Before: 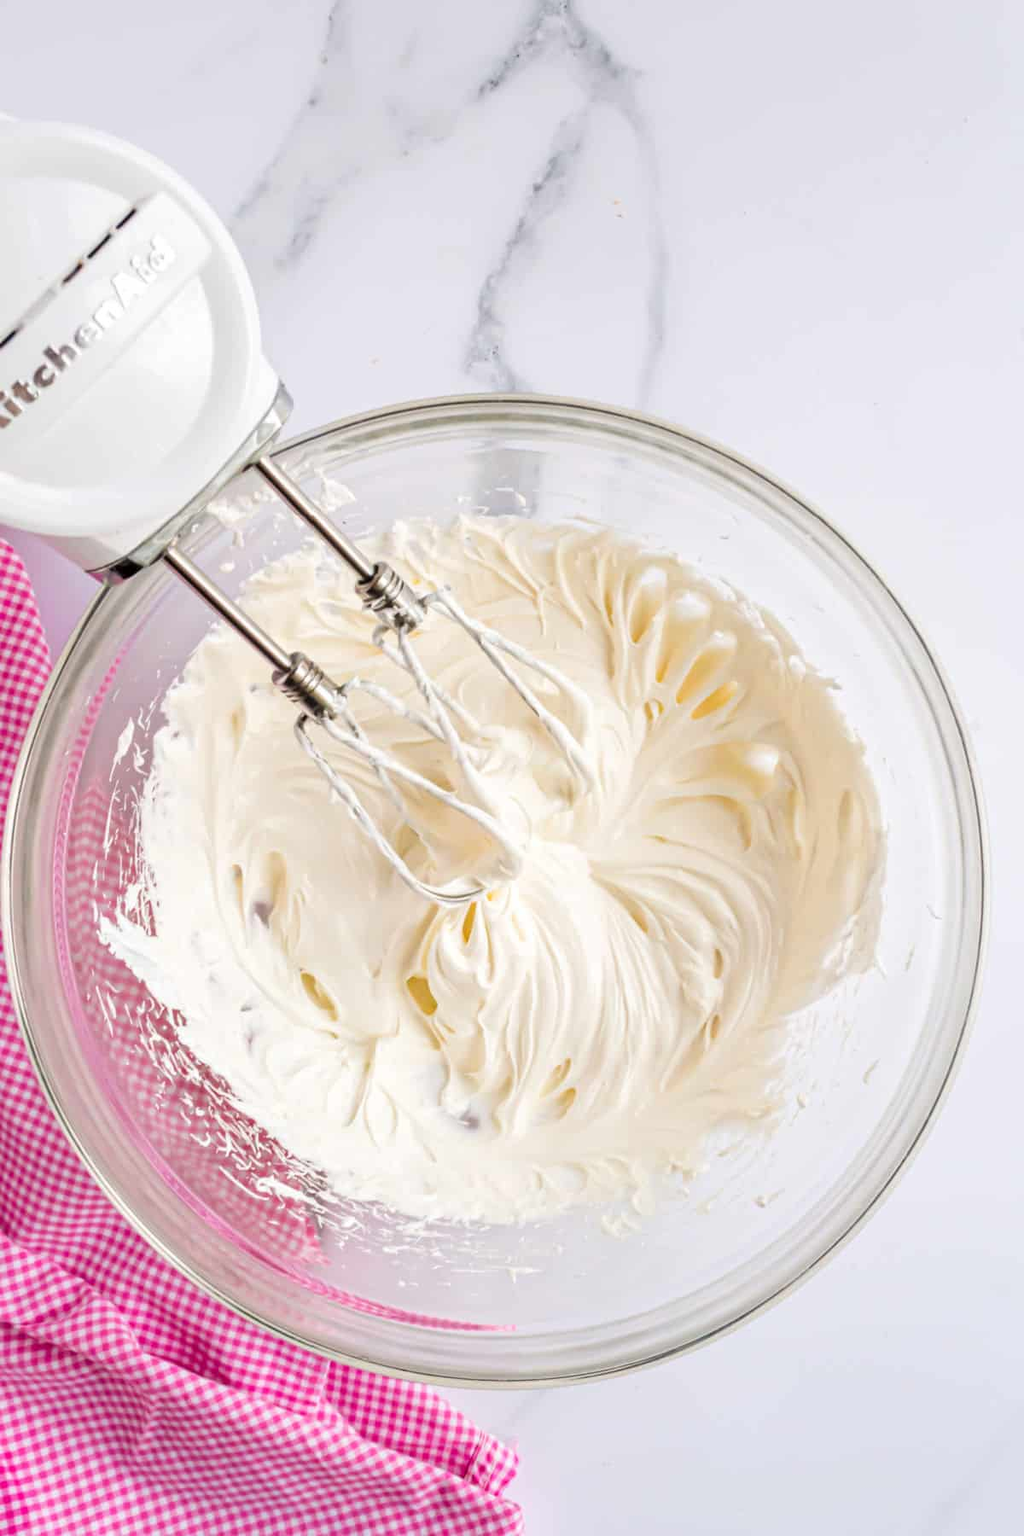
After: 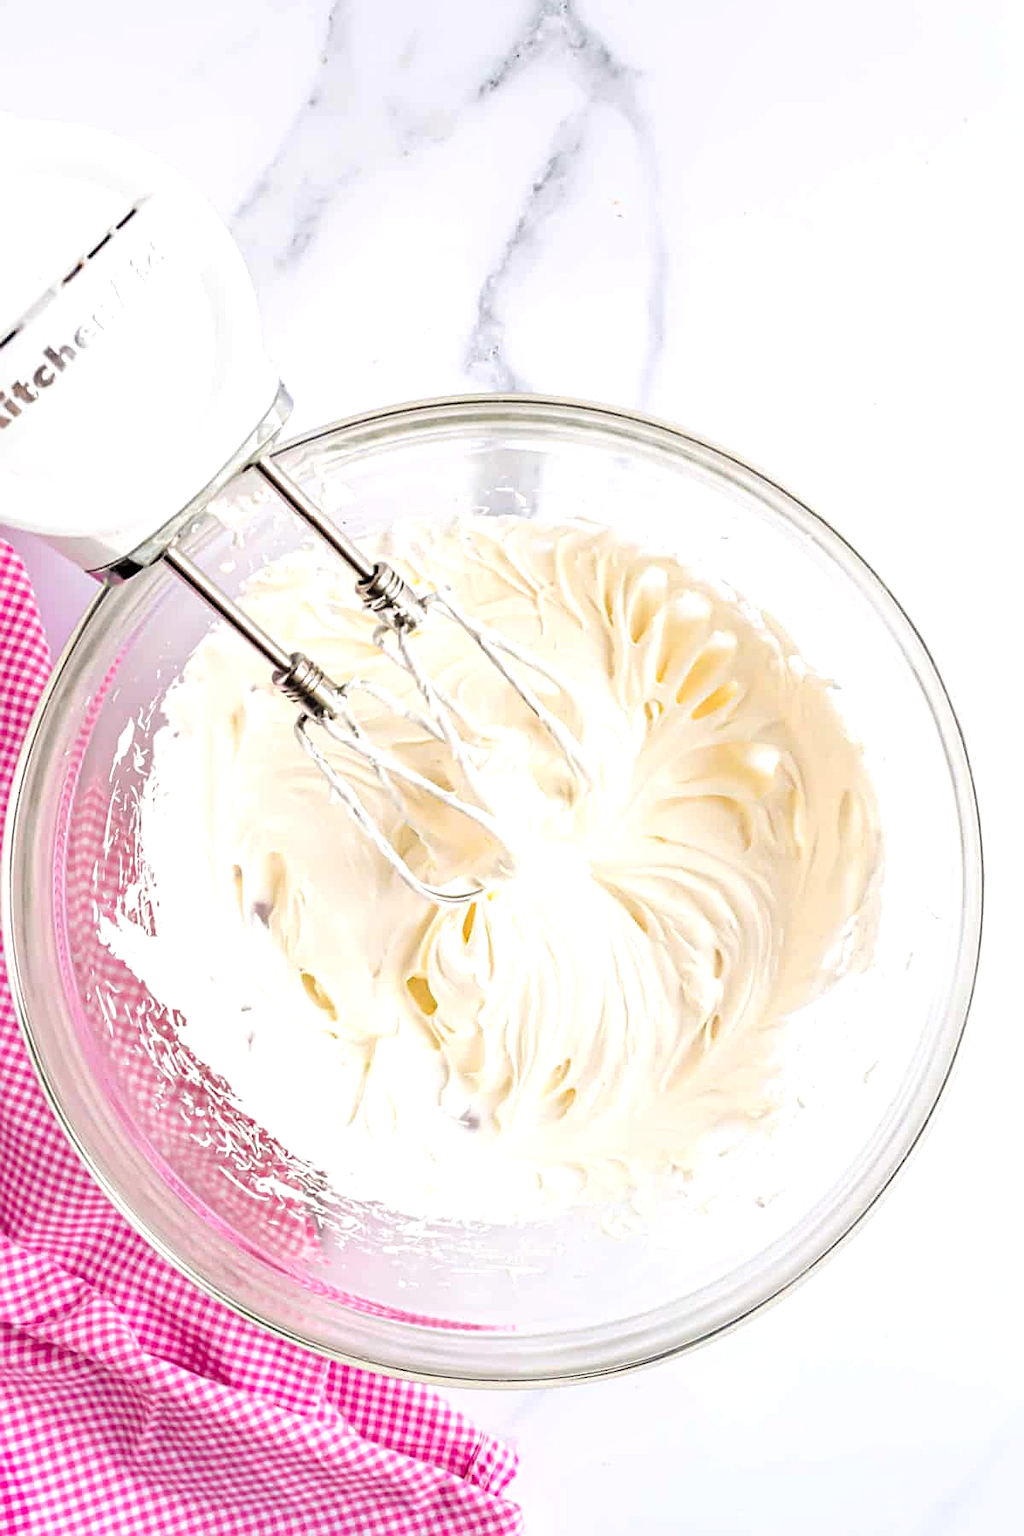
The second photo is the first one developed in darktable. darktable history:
tone equalizer: -8 EV -0.395 EV, -7 EV -0.422 EV, -6 EV -0.294 EV, -5 EV -0.208 EV, -3 EV 0.215 EV, -2 EV 0.361 EV, -1 EV 0.398 EV, +0 EV 0.39 EV, smoothing diameter 2.01%, edges refinement/feathering 24.29, mask exposure compensation -1.57 EV, filter diffusion 5
sharpen: on, module defaults
